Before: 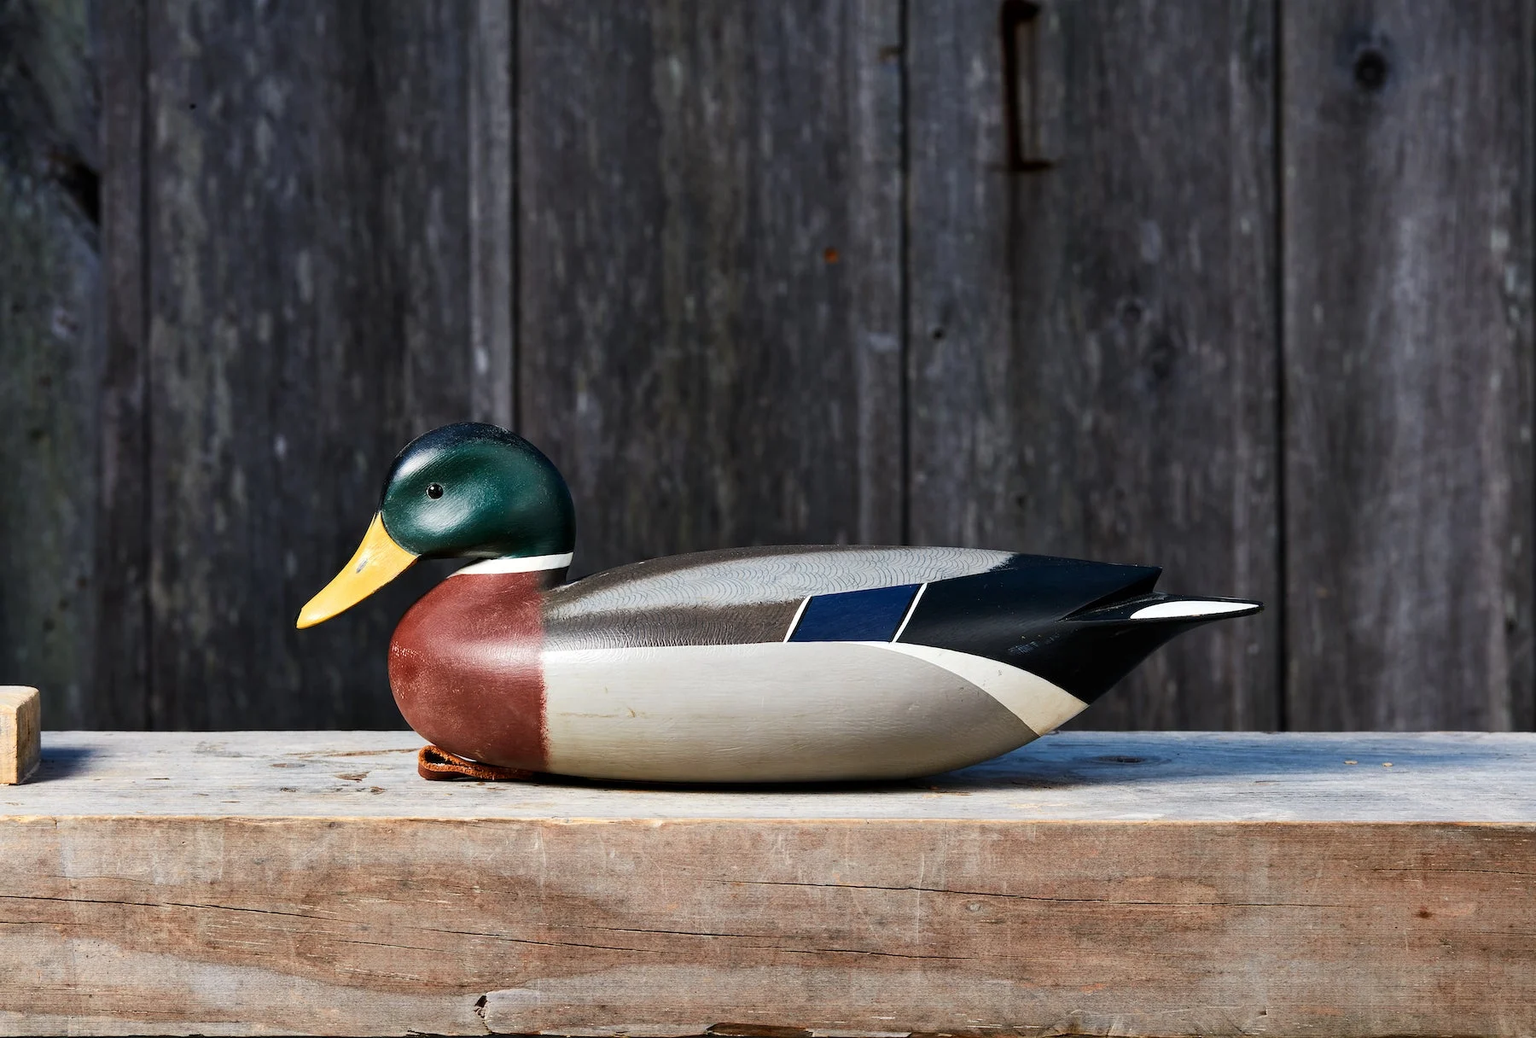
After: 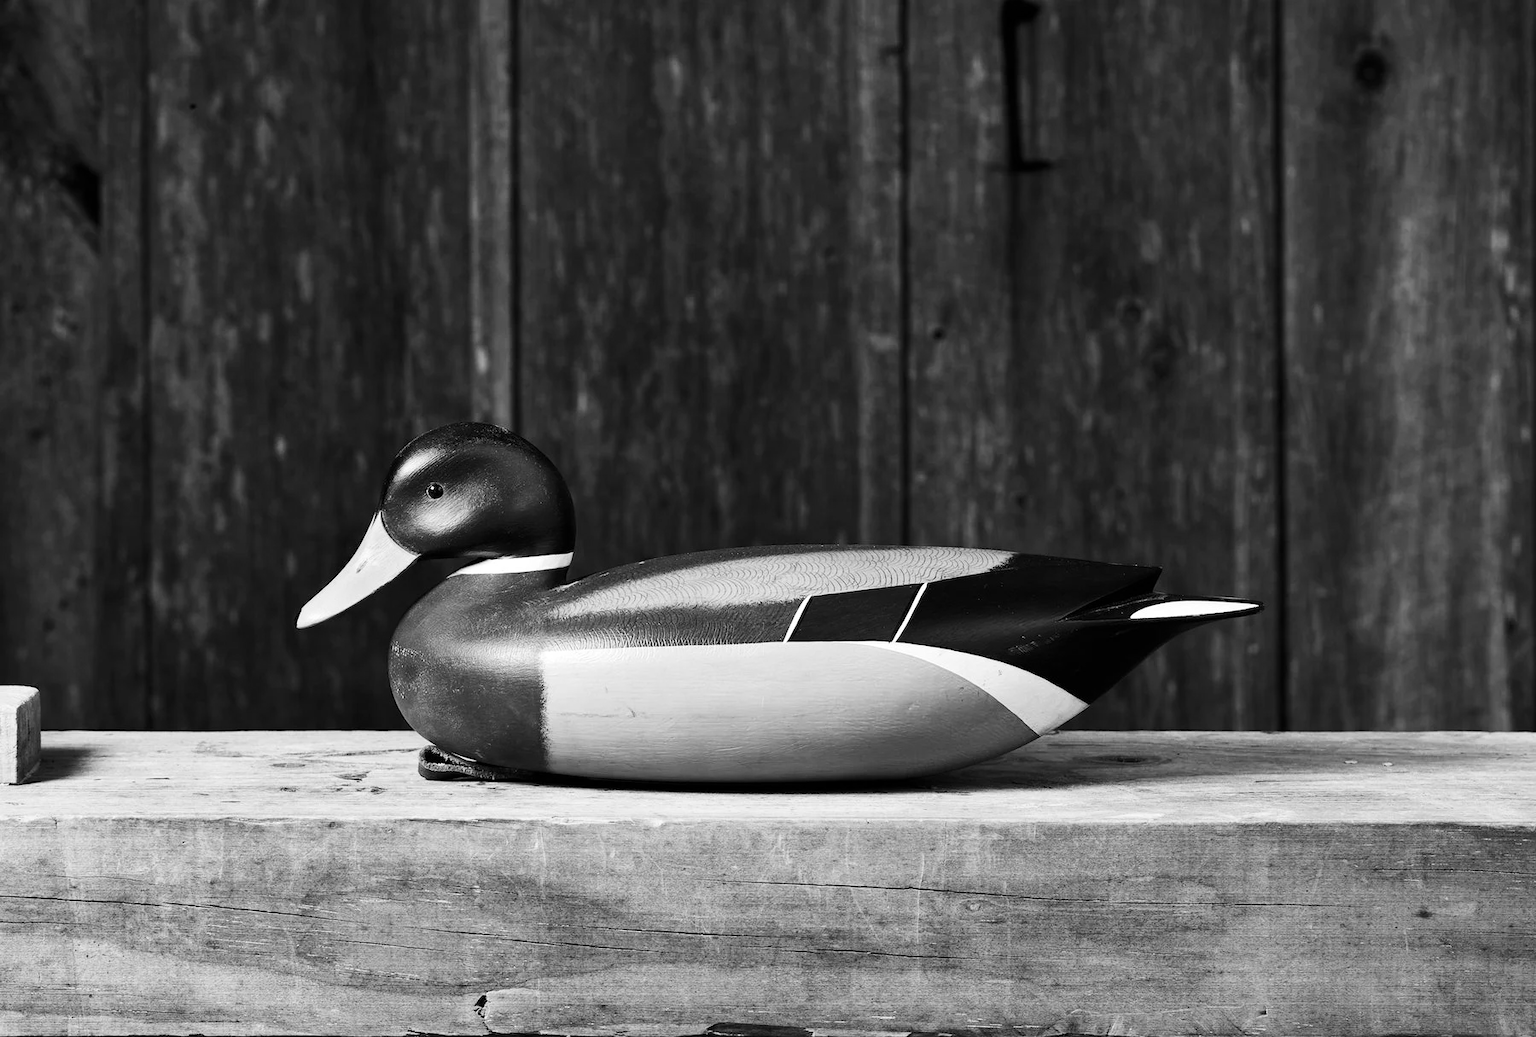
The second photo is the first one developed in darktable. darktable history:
monochrome: on, module defaults
tone equalizer: on, module defaults
contrast brightness saturation: contrast 0.18, saturation 0.3
color correction: highlights a* -4.73, highlights b* 5.06, saturation 0.97
